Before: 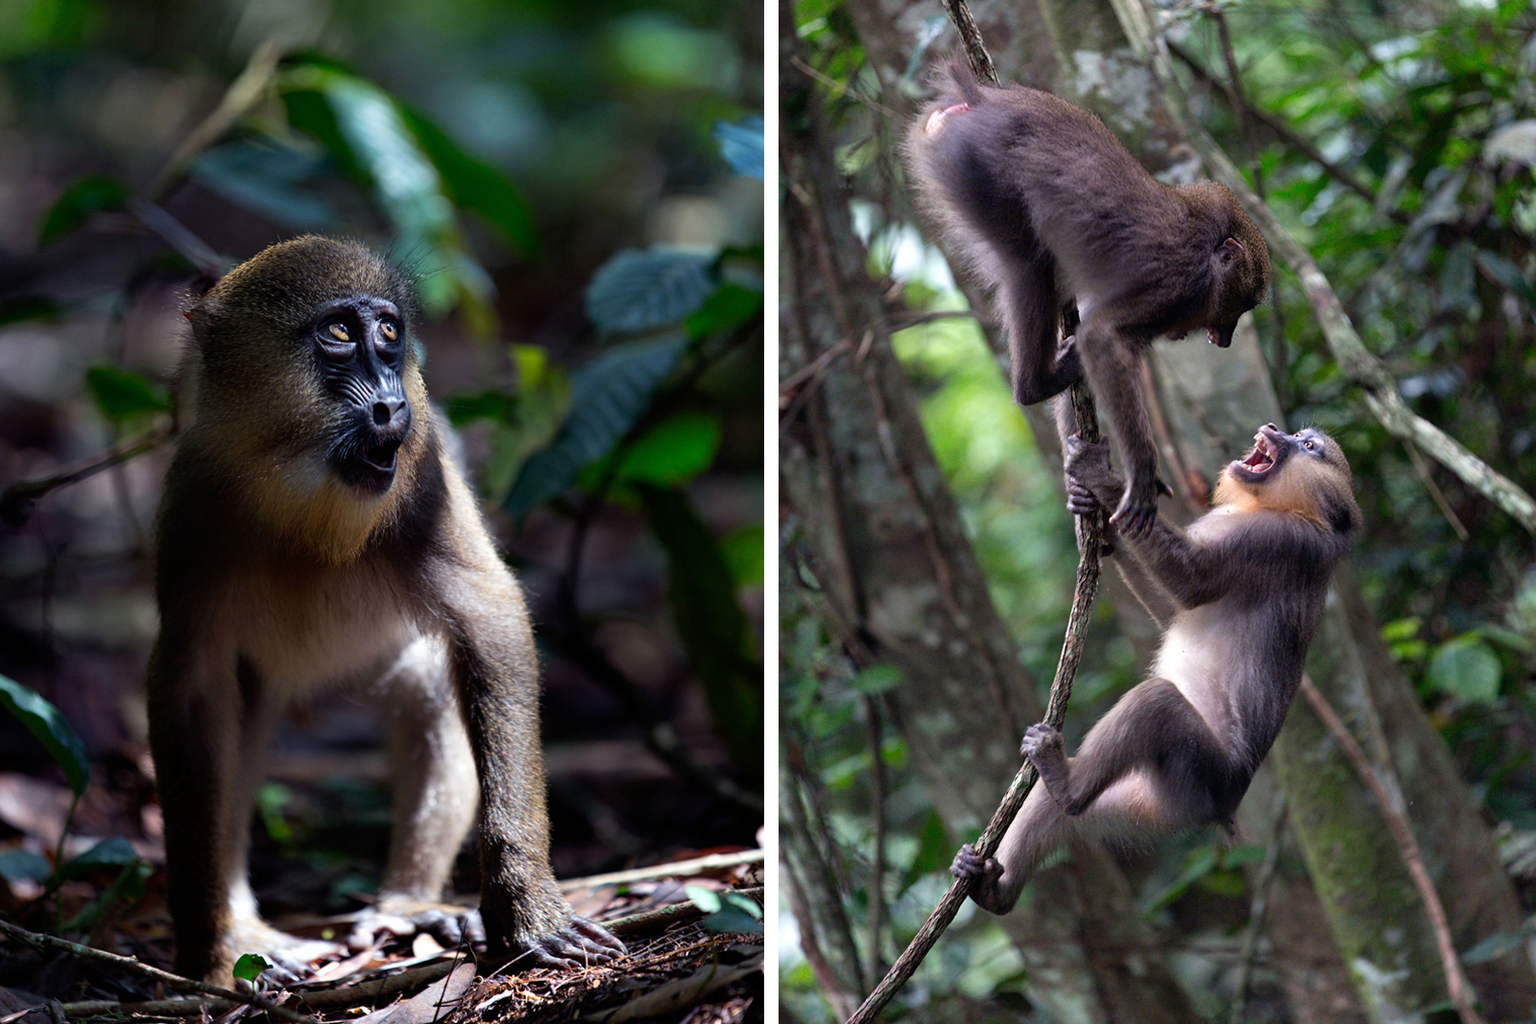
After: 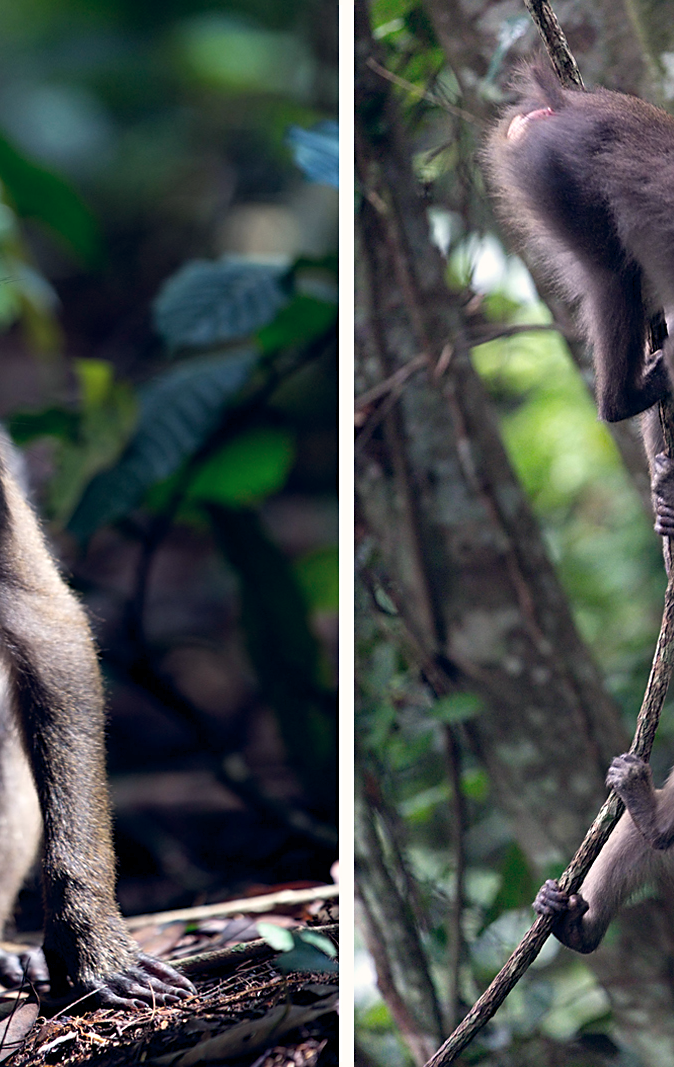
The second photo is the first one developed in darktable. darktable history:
crop: left 28.583%, right 29.231%
sharpen: radius 1.864, amount 0.398, threshold 1.271
contrast brightness saturation: saturation -0.05
color balance rgb: shadows lift › hue 87.51°, highlights gain › chroma 1.62%, highlights gain › hue 55.1°, global offset › chroma 0.1%, global offset › hue 253.66°, linear chroma grading › global chroma 0.5%
